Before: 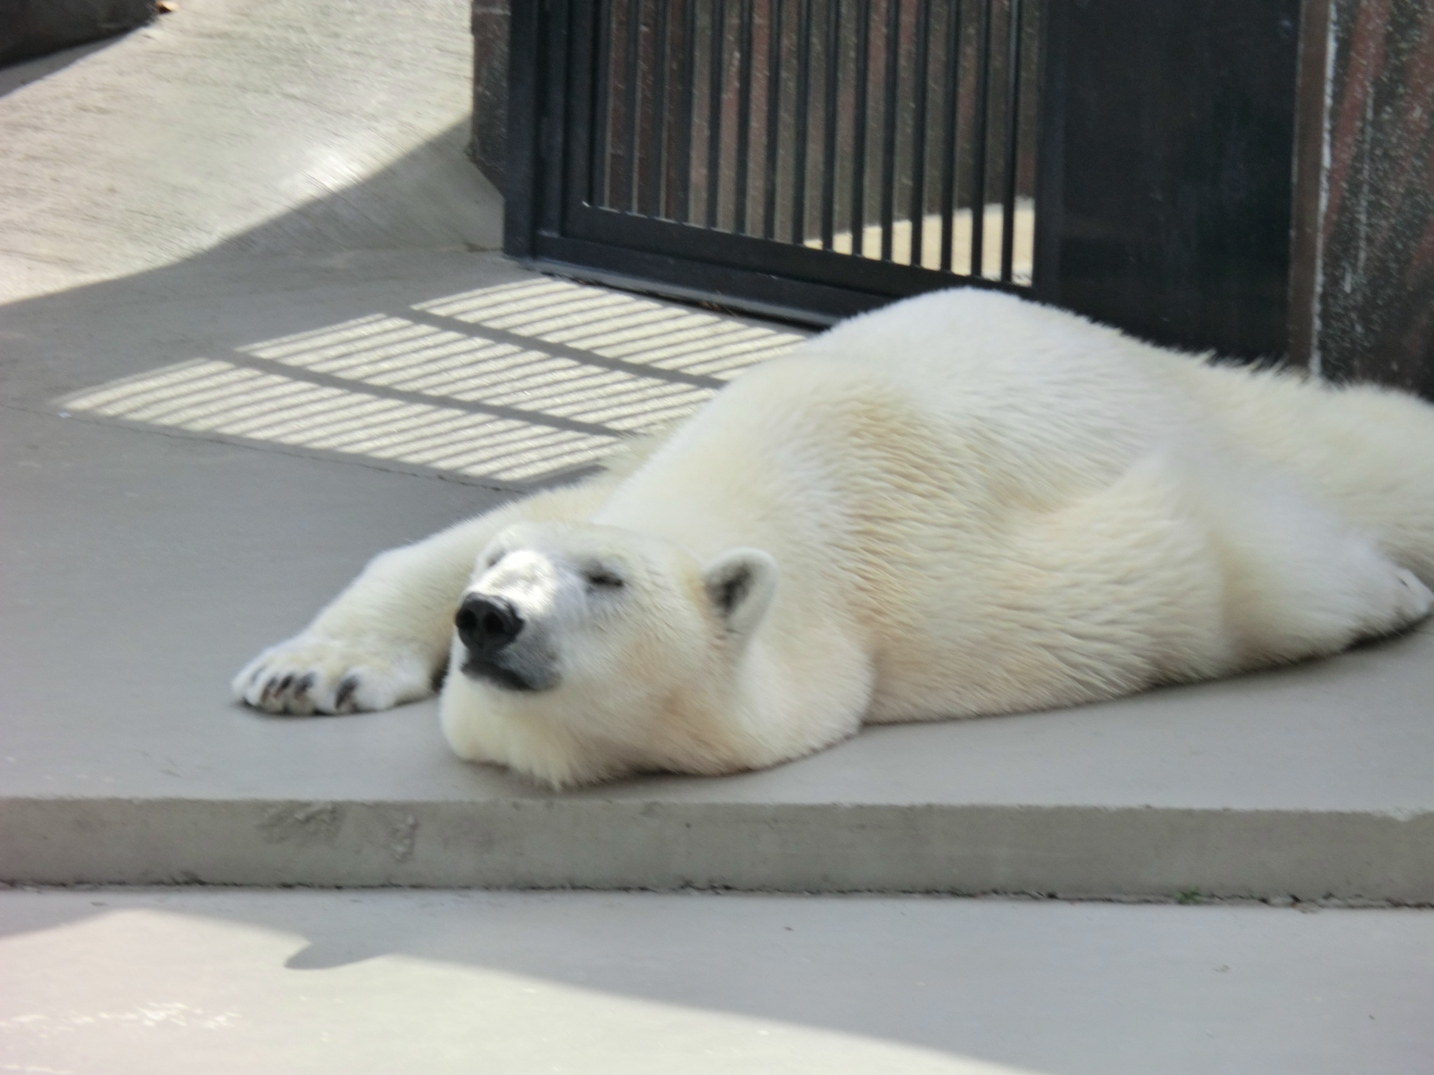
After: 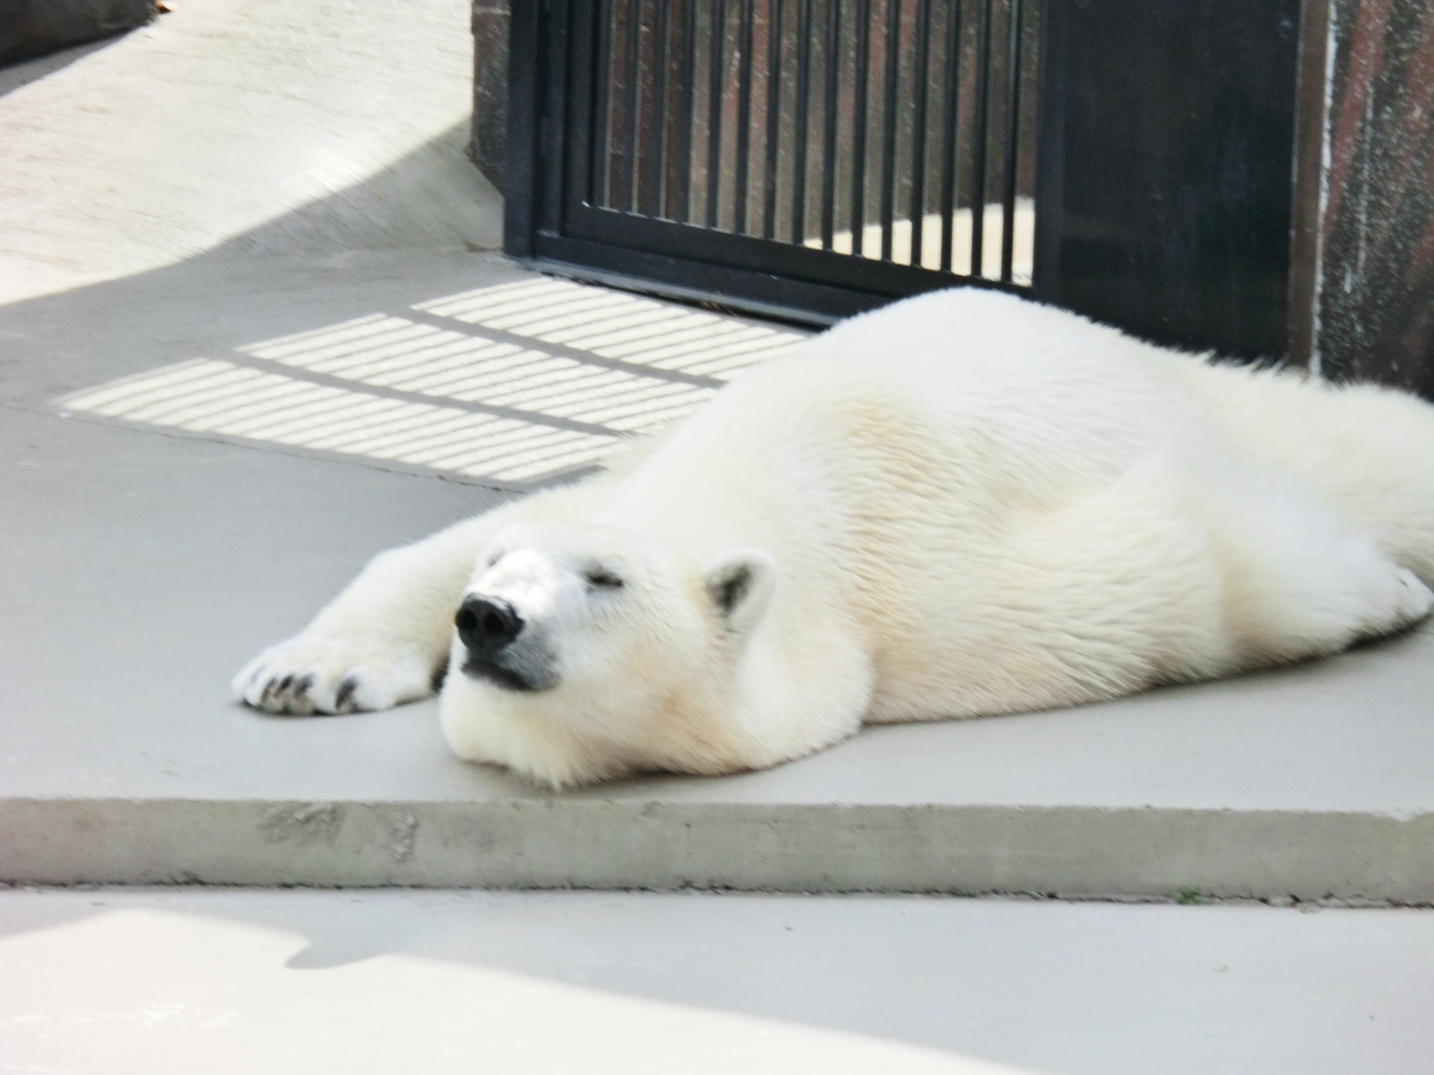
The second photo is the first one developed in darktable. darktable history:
exposure: compensate highlight preservation false
tone curve: curves: ch0 [(0, 0) (0.055, 0.057) (0.258, 0.307) (0.434, 0.543) (0.517, 0.657) (0.745, 0.874) (1, 1)]; ch1 [(0, 0) (0.346, 0.307) (0.418, 0.383) (0.46, 0.439) (0.482, 0.493) (0.502, 0.497) (0.517, 0.506) (0.55, 0.561) (0.588, 0.61) (0.646, 0.688) (1, 1)]; ch2 [(0, 0) (0.346, 0.34) (0.431, 0.45) (0.485, 0.499) (0.5, 0.503) (0.527, 0.508) (0.545, 0.562) (0.679, 0.706) (1, 1)], preserve colors none
